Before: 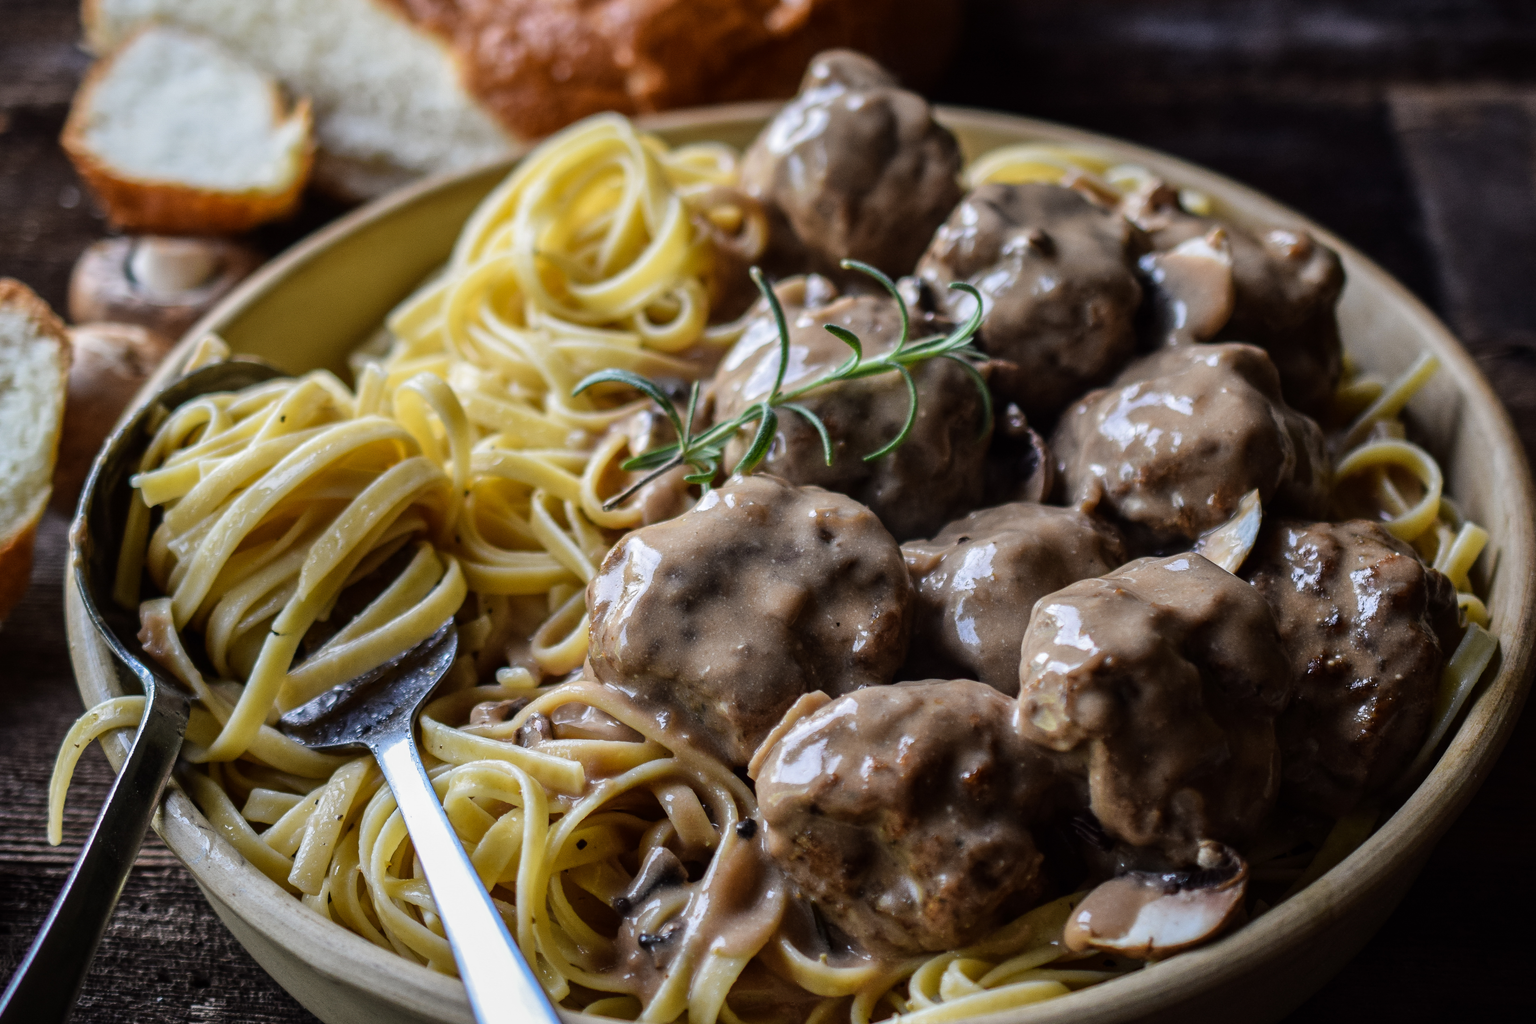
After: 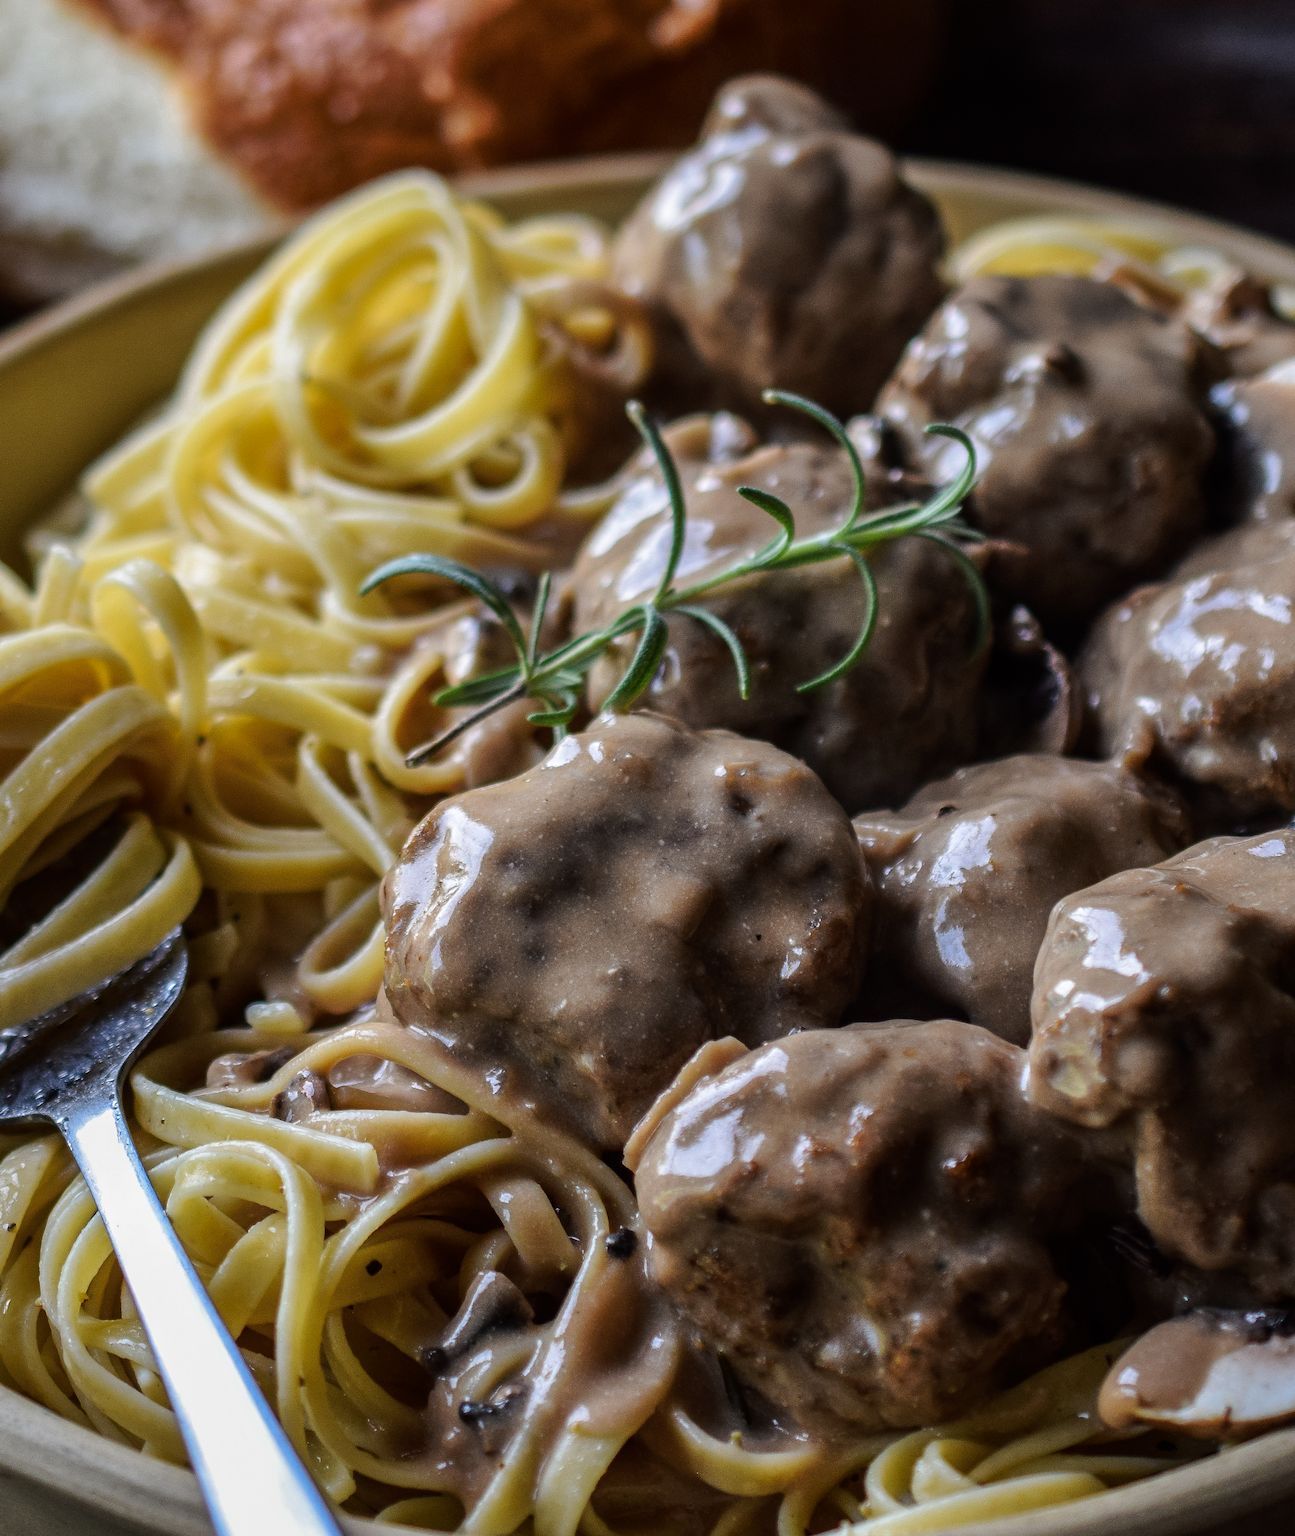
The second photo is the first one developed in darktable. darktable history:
tone curve: curves: ch0 [(0, 0) (0.003, 0.002) (0.011, 0.009) (0.025, 0.021) (0.044, 0.037) (0.069, 0.058) (0.1, 0.084) (0.136, 0.114) (0.177, 0.149) (0.224, 0.188) (0.277, 0.232) (0.335, 0.281) (0.399, 0.341) (0.468, 0.416) (0.543, 0.496) (0.623, 0.574) (0.709, 0.659) (0.801, 0.754) (0.898, 0.876) (1, 1)], preserve colors none
rotate and perspective: automatic cropping off
crop: left 21.674%, right 22.086%
